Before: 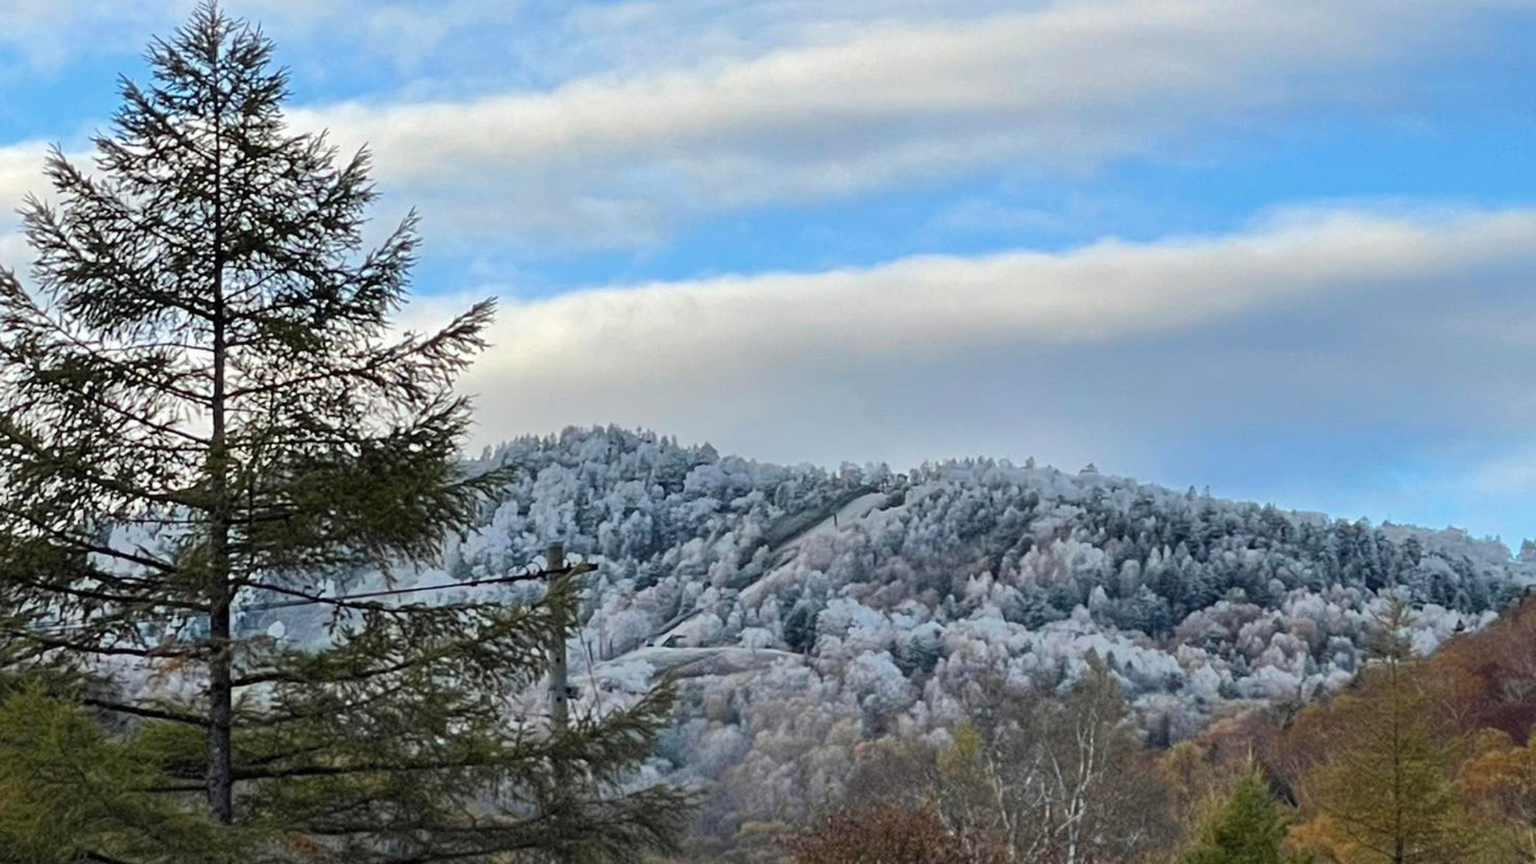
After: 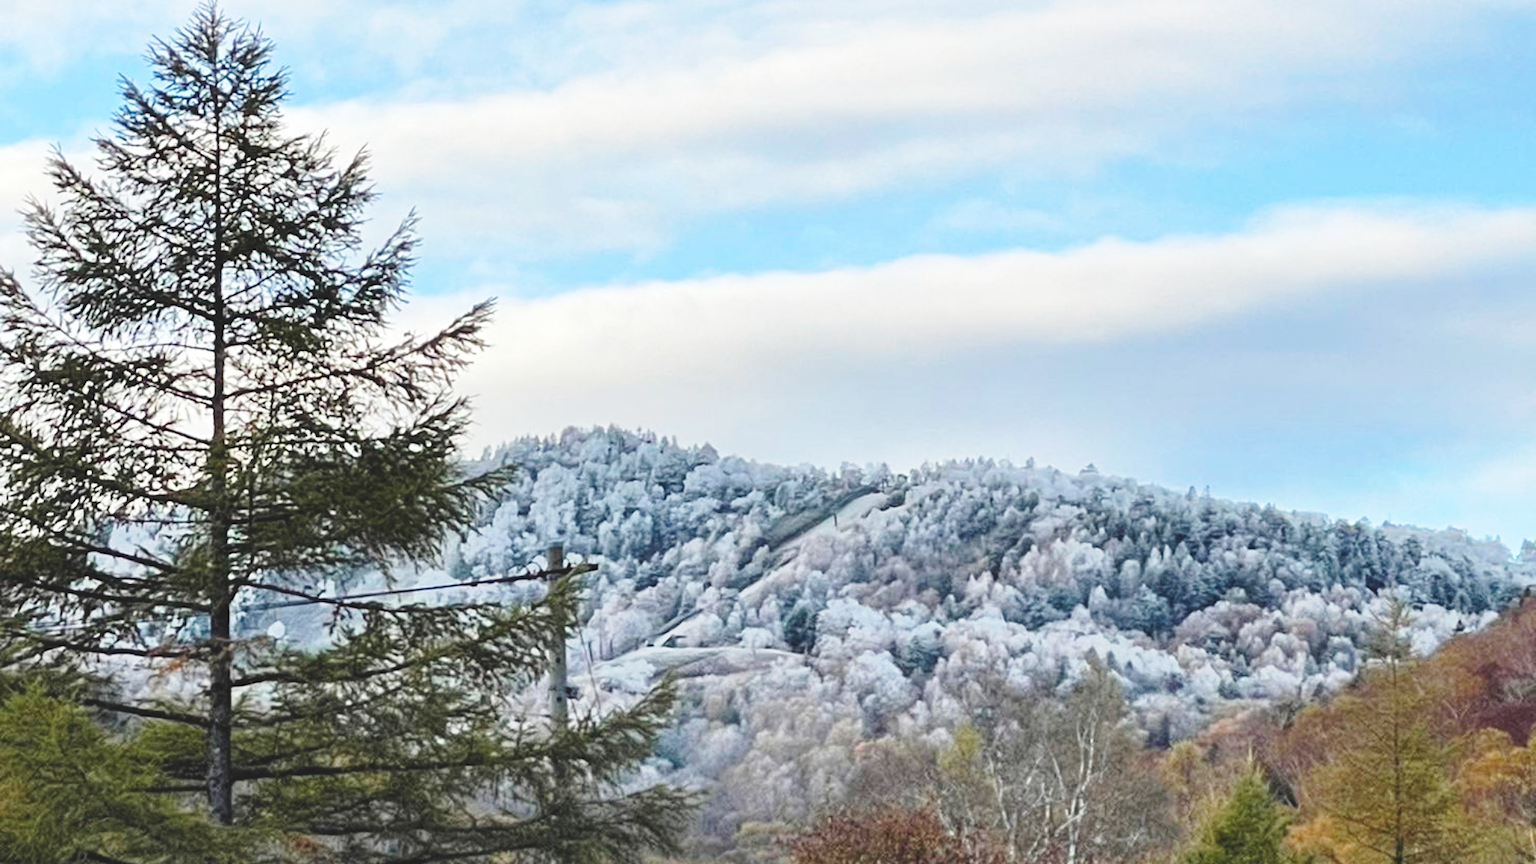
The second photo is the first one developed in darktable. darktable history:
exposure: black level correction -0.015, compensate highlight preservation false
base curve: curves: ch0 [(0, 0) (0.028, 0.03) (0.121, 0.232) (0.46, 0.748) (0.859, 0.968) (1, 1)], preserve colors none
